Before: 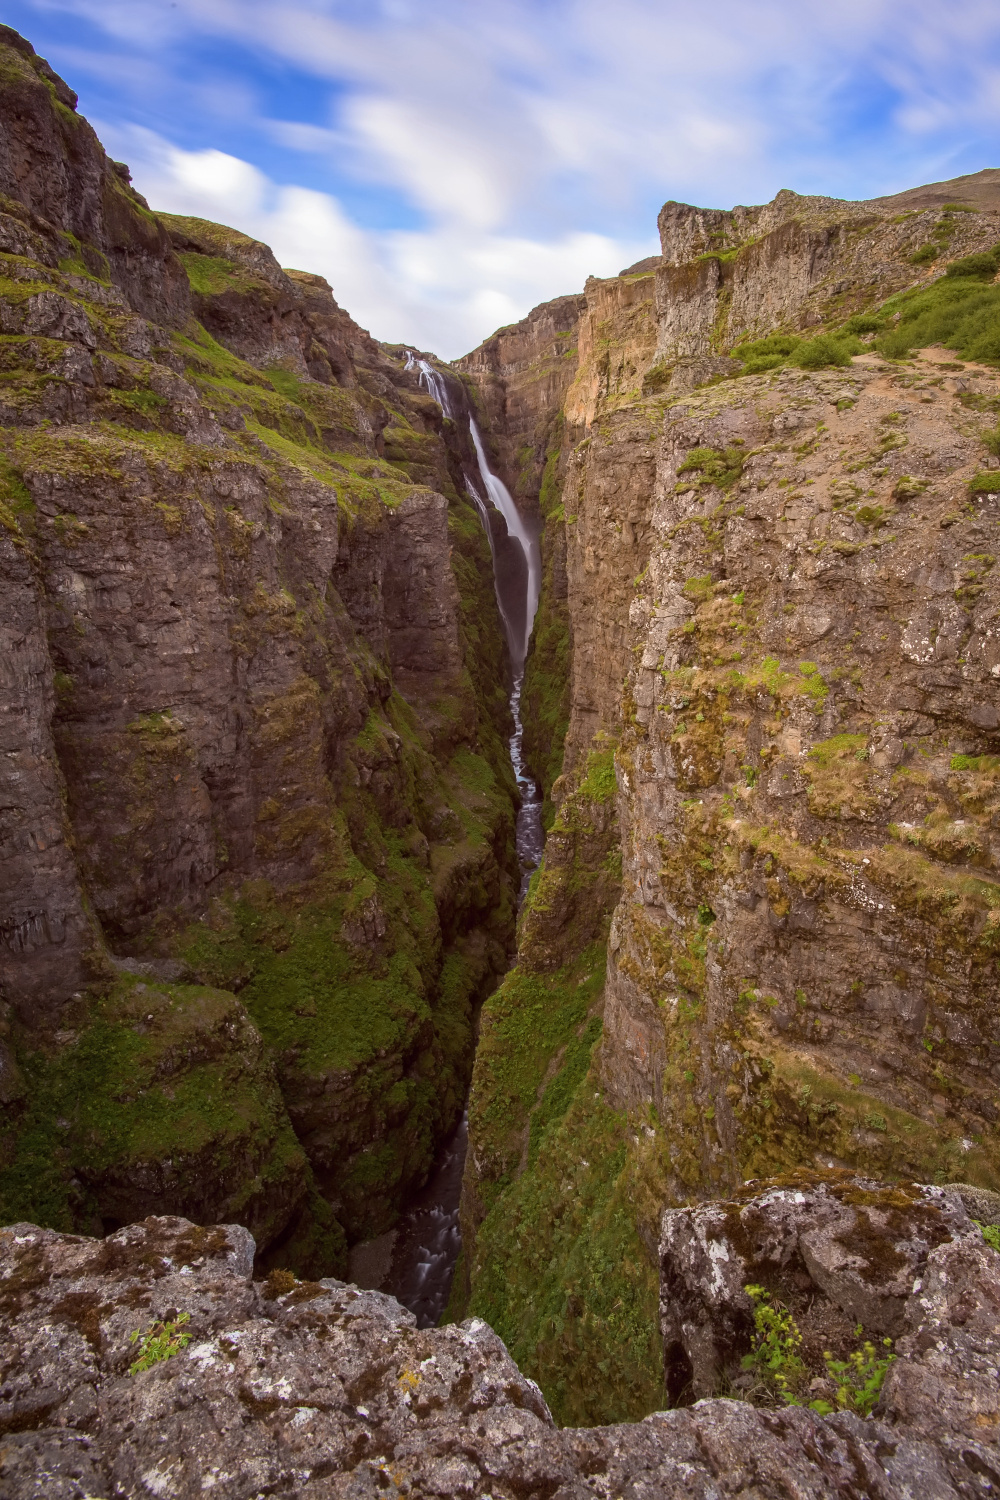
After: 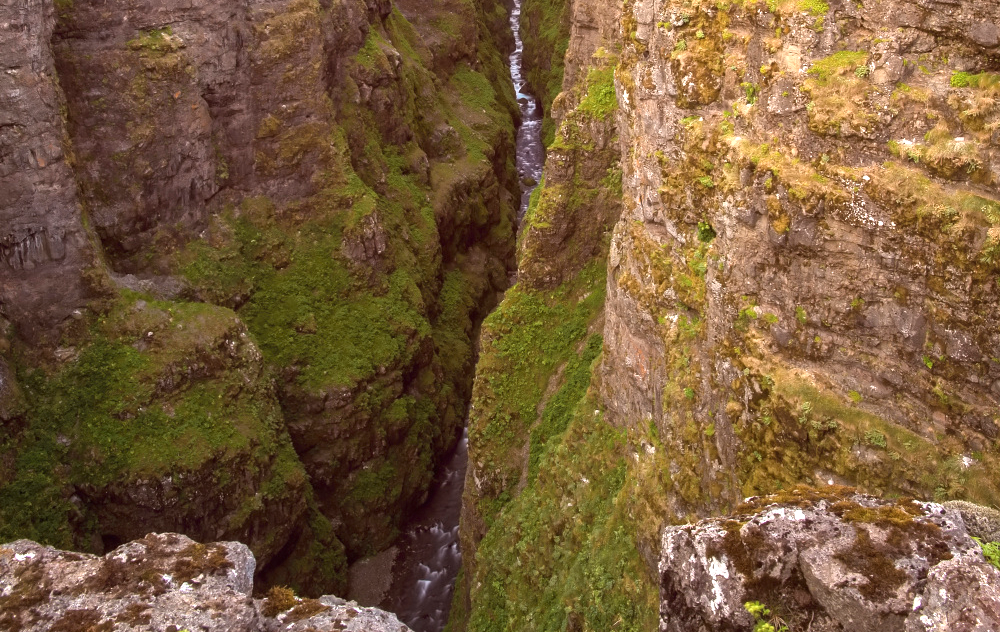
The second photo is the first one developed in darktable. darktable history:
crop: top 45.578%, bottom 12.285%
exposure: black level correction 0, exposure 1 EV, compensate exposure bias true, compensate highlight preservation false
